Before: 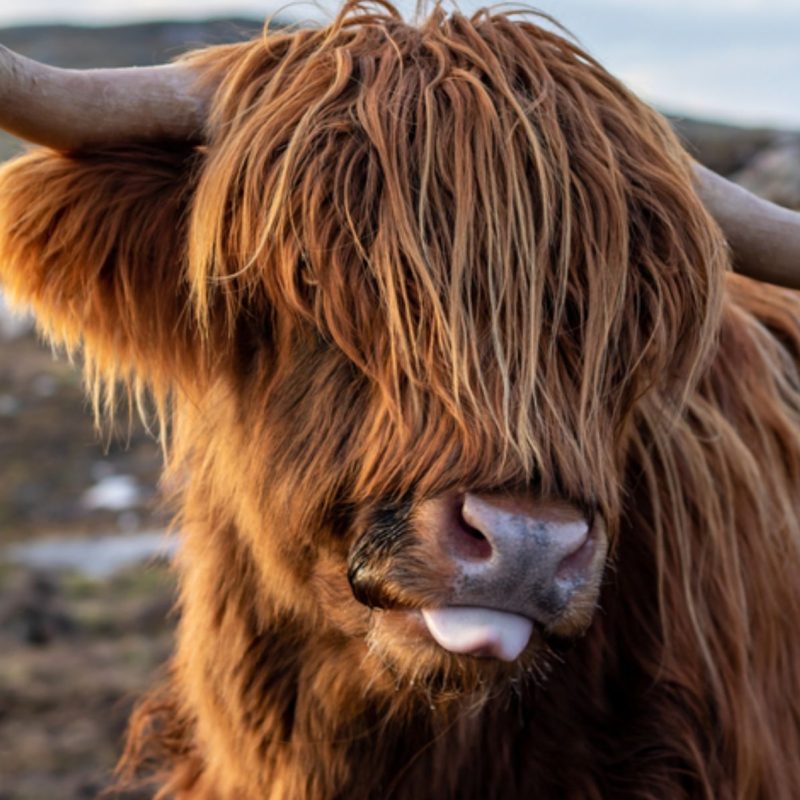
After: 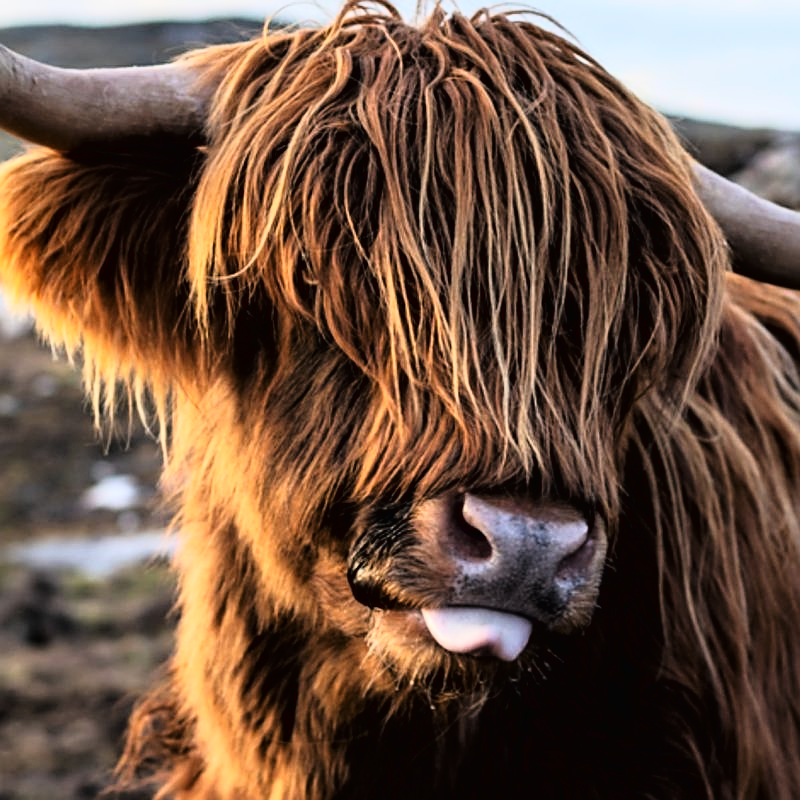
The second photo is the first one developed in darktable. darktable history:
tone curve: curves: ch0 [(0.016, 0.011) (0.094, 0.016) (0.469, 0.508) (0.721, 0.862) (1, 1)], color space Lab, linked channels, preserve colors none
rotate and perspective: automatic cropping off
sharpen: on, module defaults
